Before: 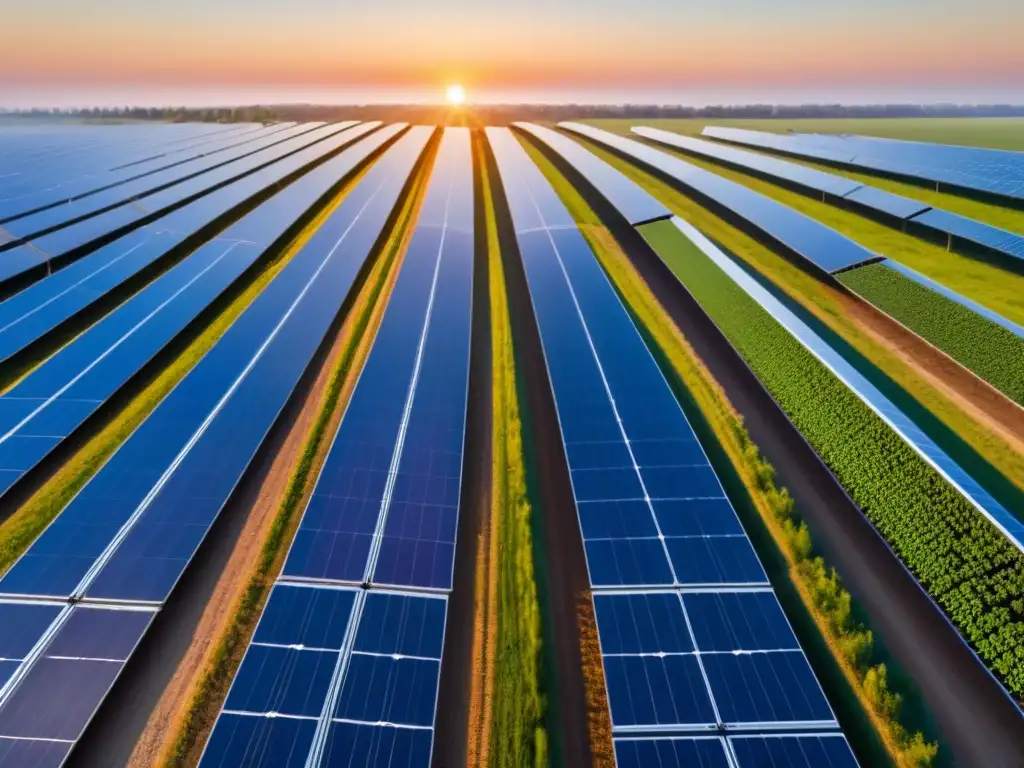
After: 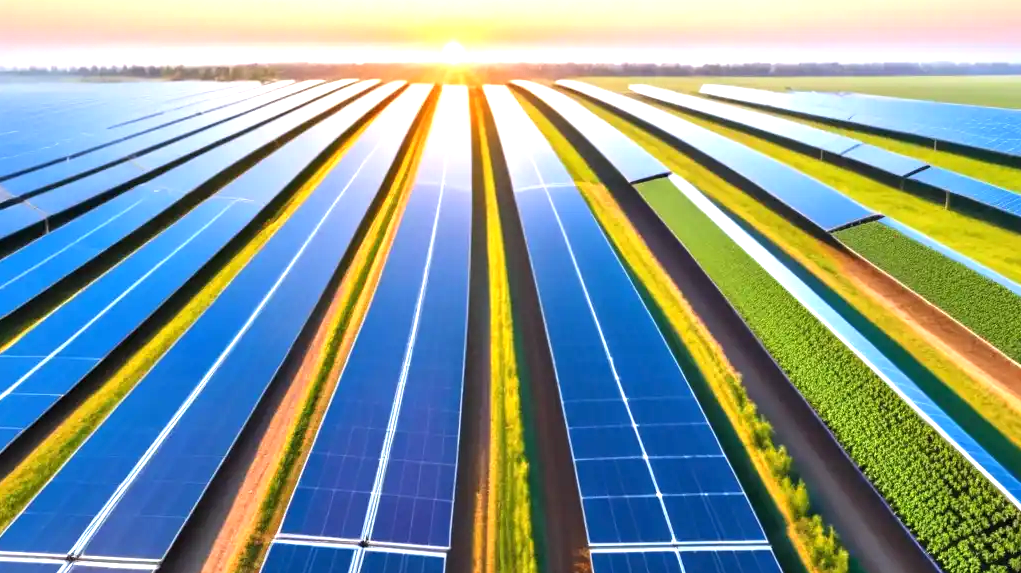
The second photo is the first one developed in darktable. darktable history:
exposure: black level correction 0, exposure 1.107 EV, compensate highlight preservation false
crop: left 0.273%, top 5.528%, bottom 19.814%
